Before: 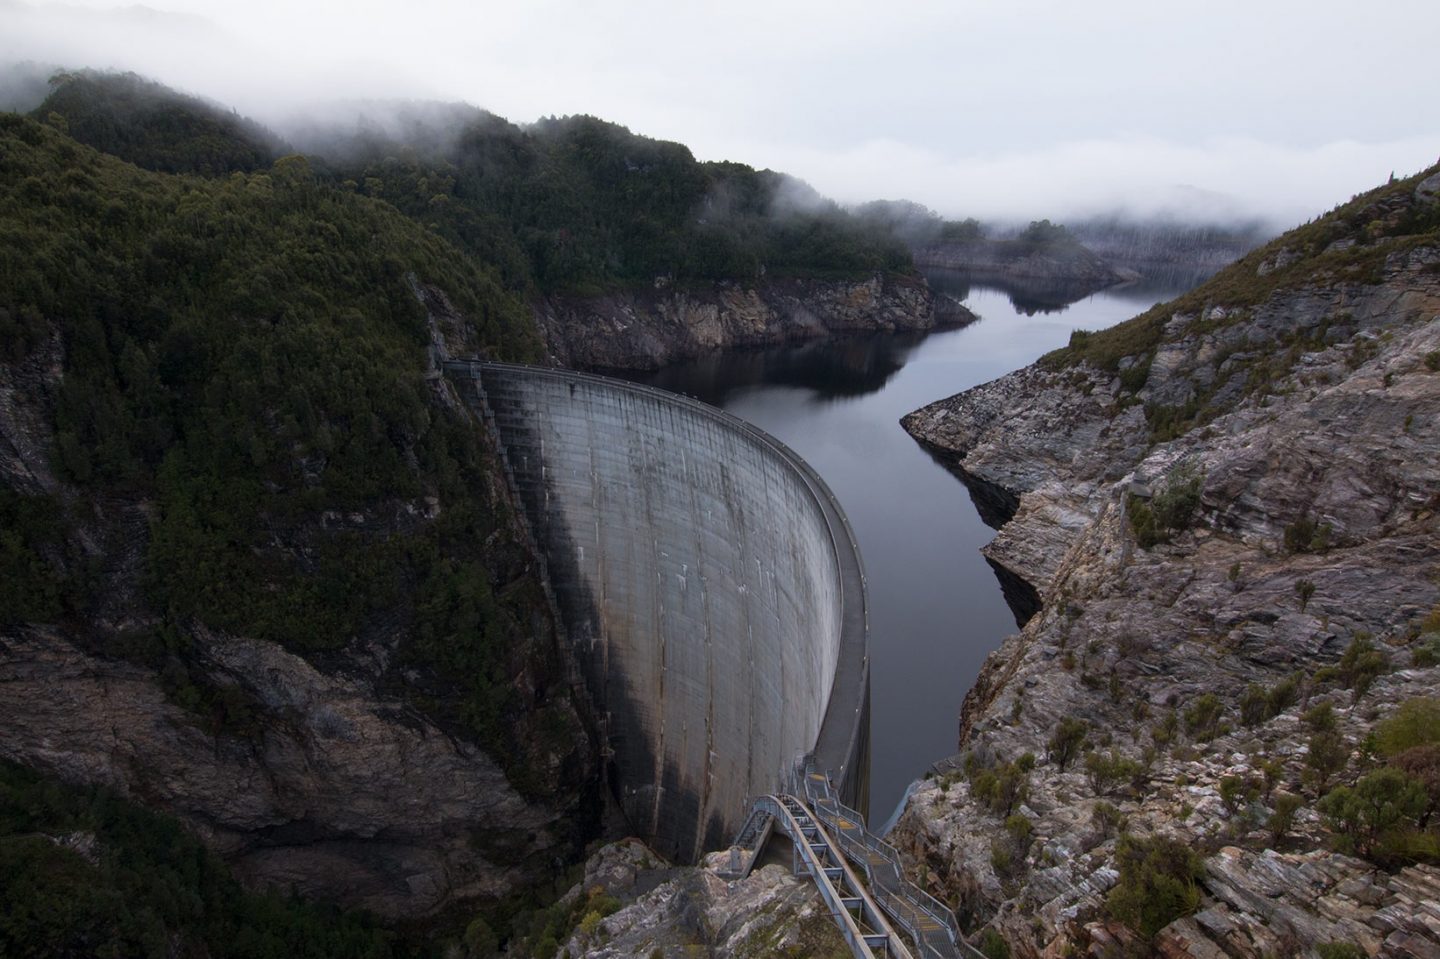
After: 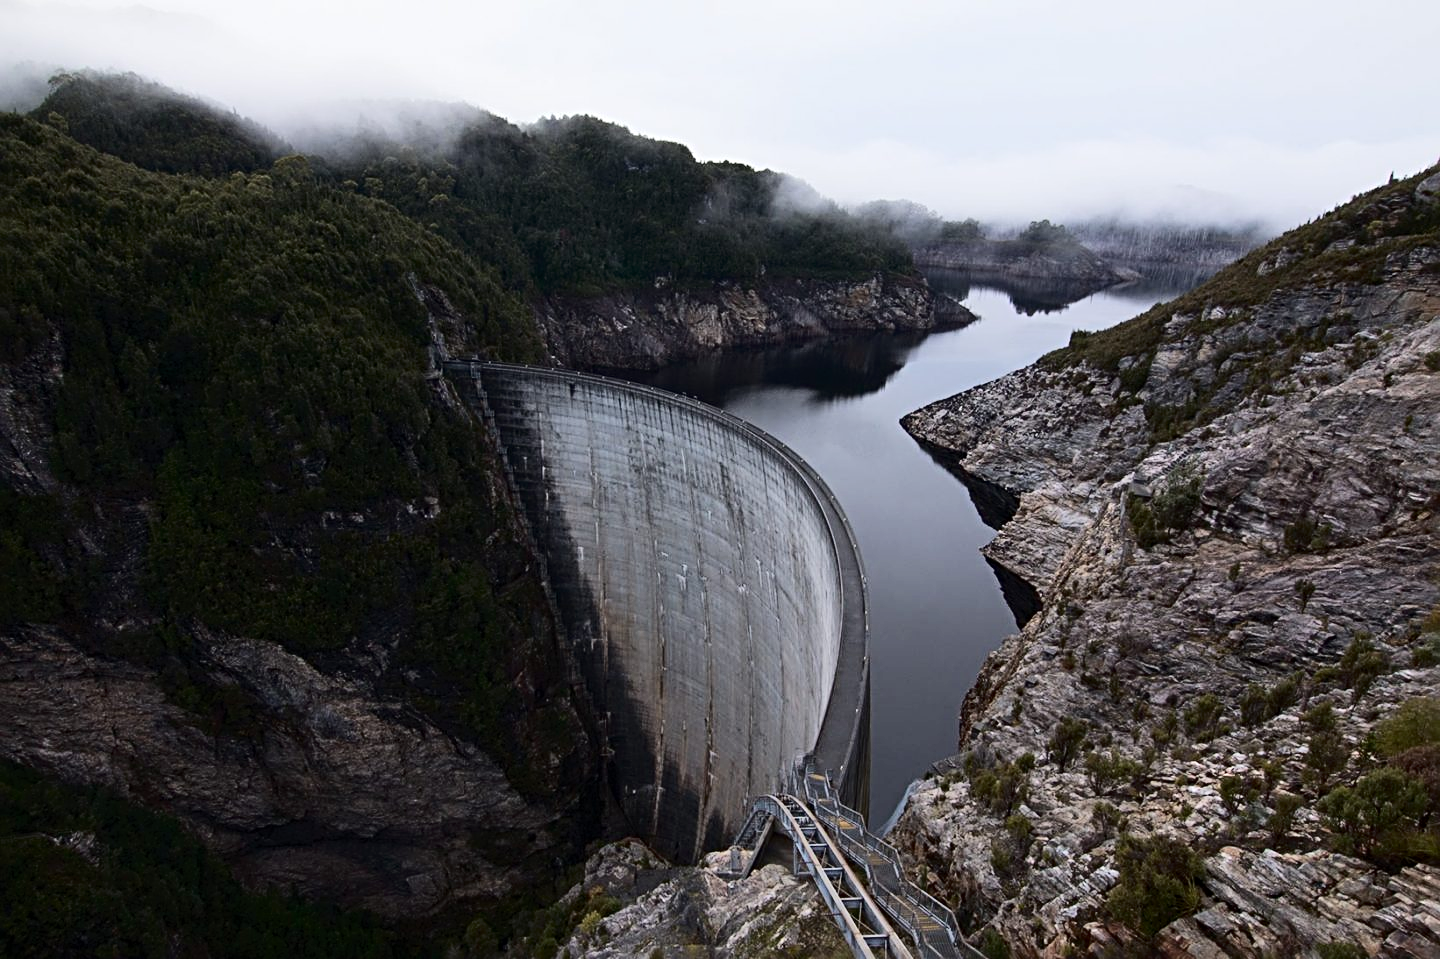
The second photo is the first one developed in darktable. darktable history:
sharpen: radius 3.982
tone curve: curves: ch0 [(0, 0) (0.003, 0.002) (0.011, 0.009) (0.025, 0.019) (0.044, 0.031) (0.069, 0.04) (0.1, 0.059) (0.136, 0.092) (0.177, 0.134) (0.224, 0.192) (0.277, 0.262) (0.335, 0.348) (0.399, 0.446) (0.468, 0.554) (0.543, 0.646) (0.623, 0.731) (0.709, 0.807) (0.801, 0.867) (0.898, 0.931) (1, 1)], color space Lab, independent channels, preserve colors none
